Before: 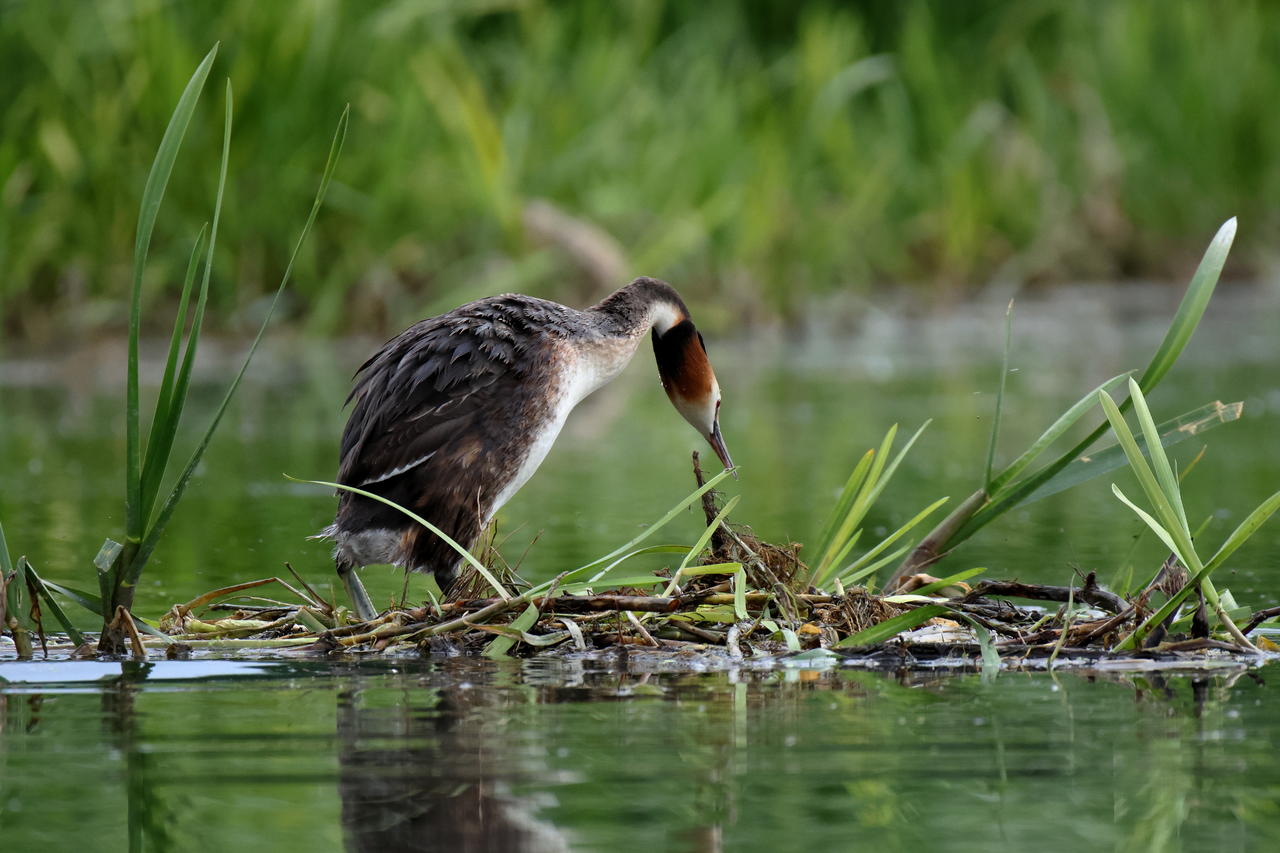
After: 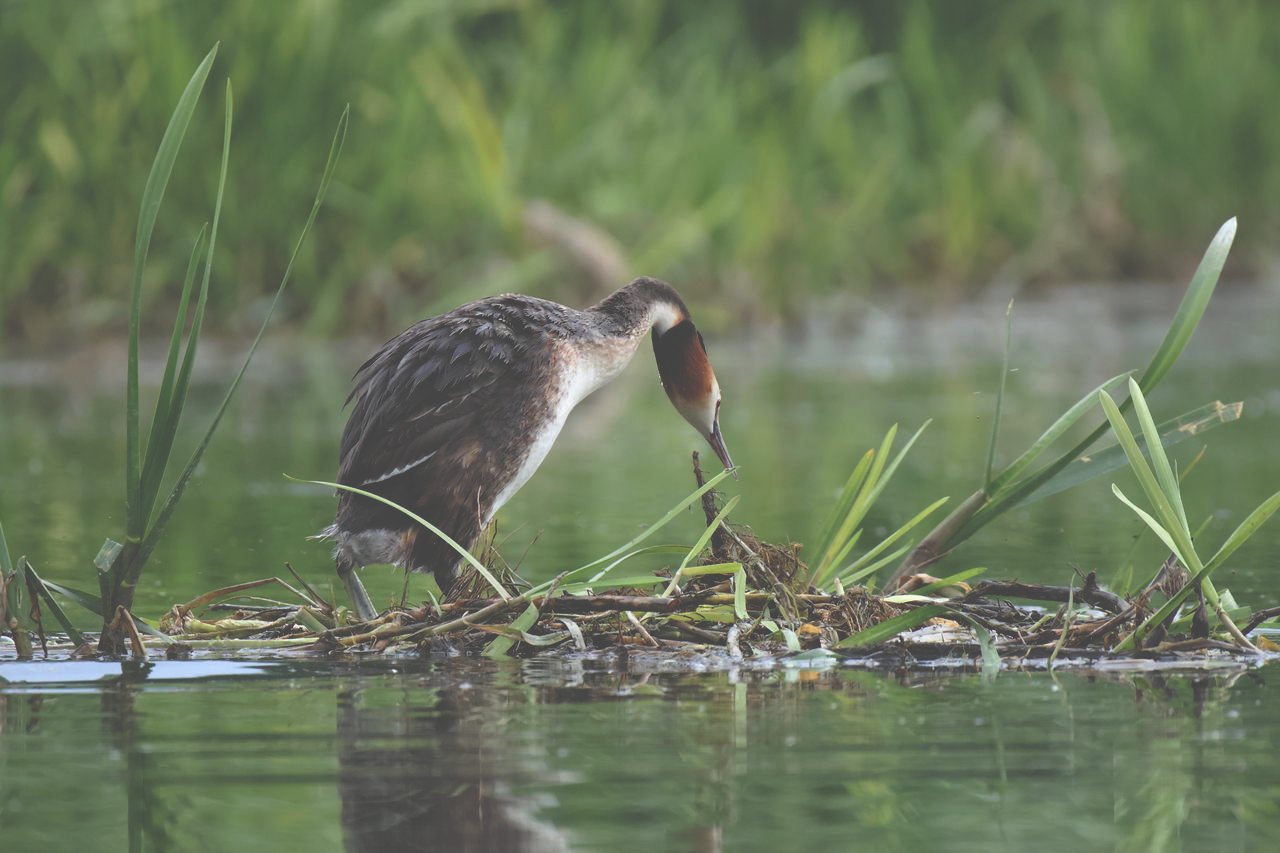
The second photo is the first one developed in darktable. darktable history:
exposure: black level correction -0.062, exposure -0.05 EV, compensate highlight preservation false
tone equalizer: on, module defaults
